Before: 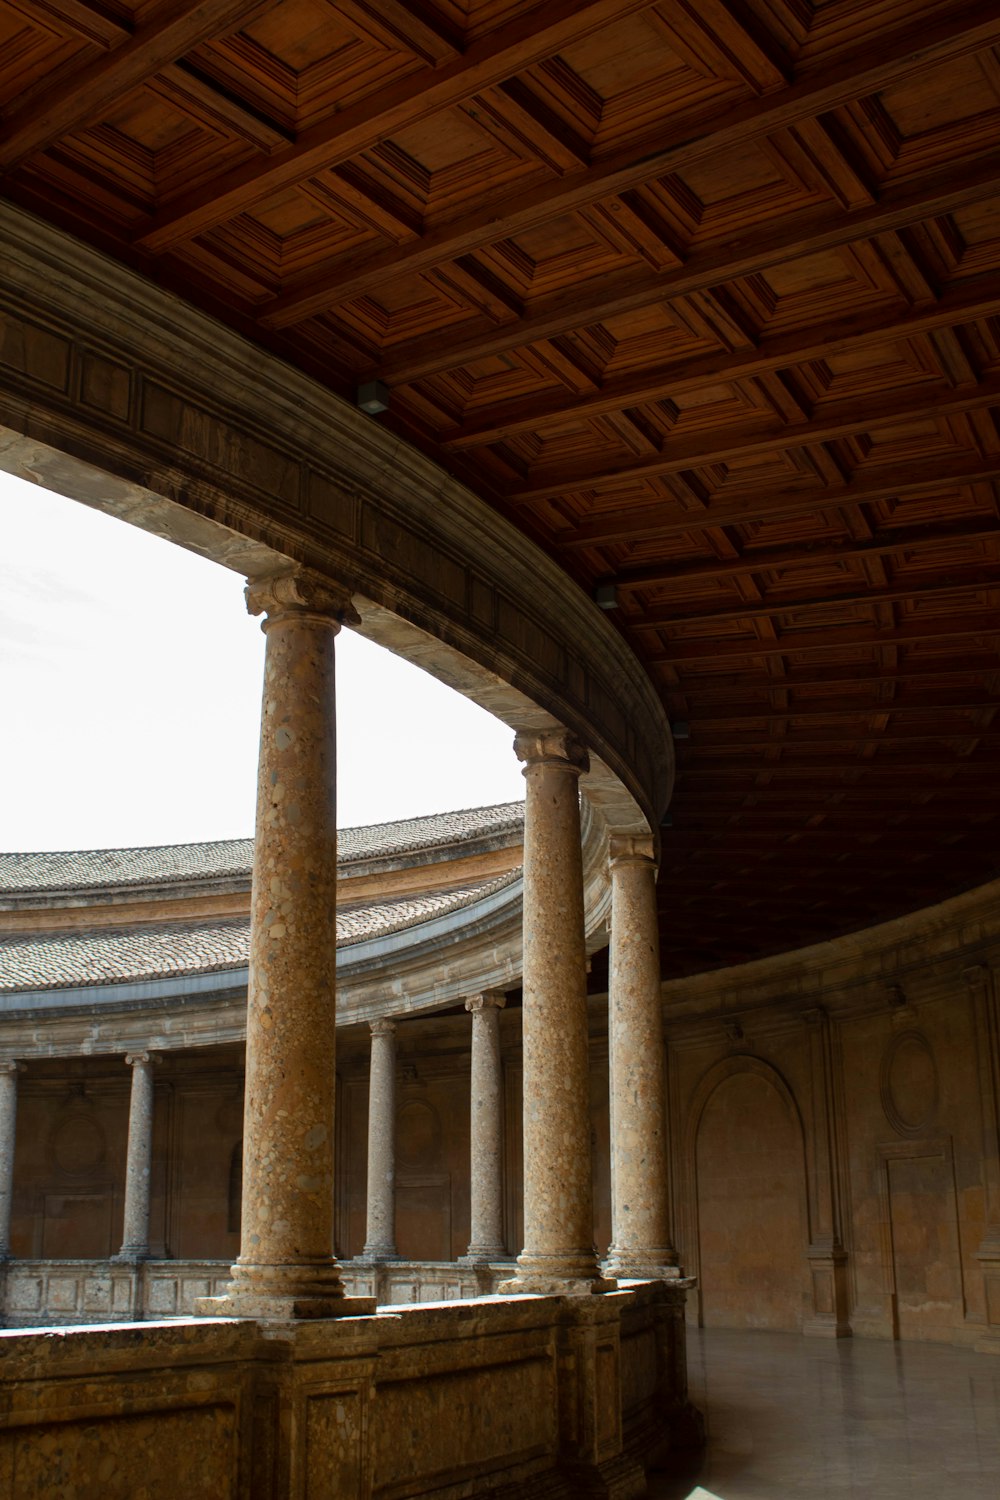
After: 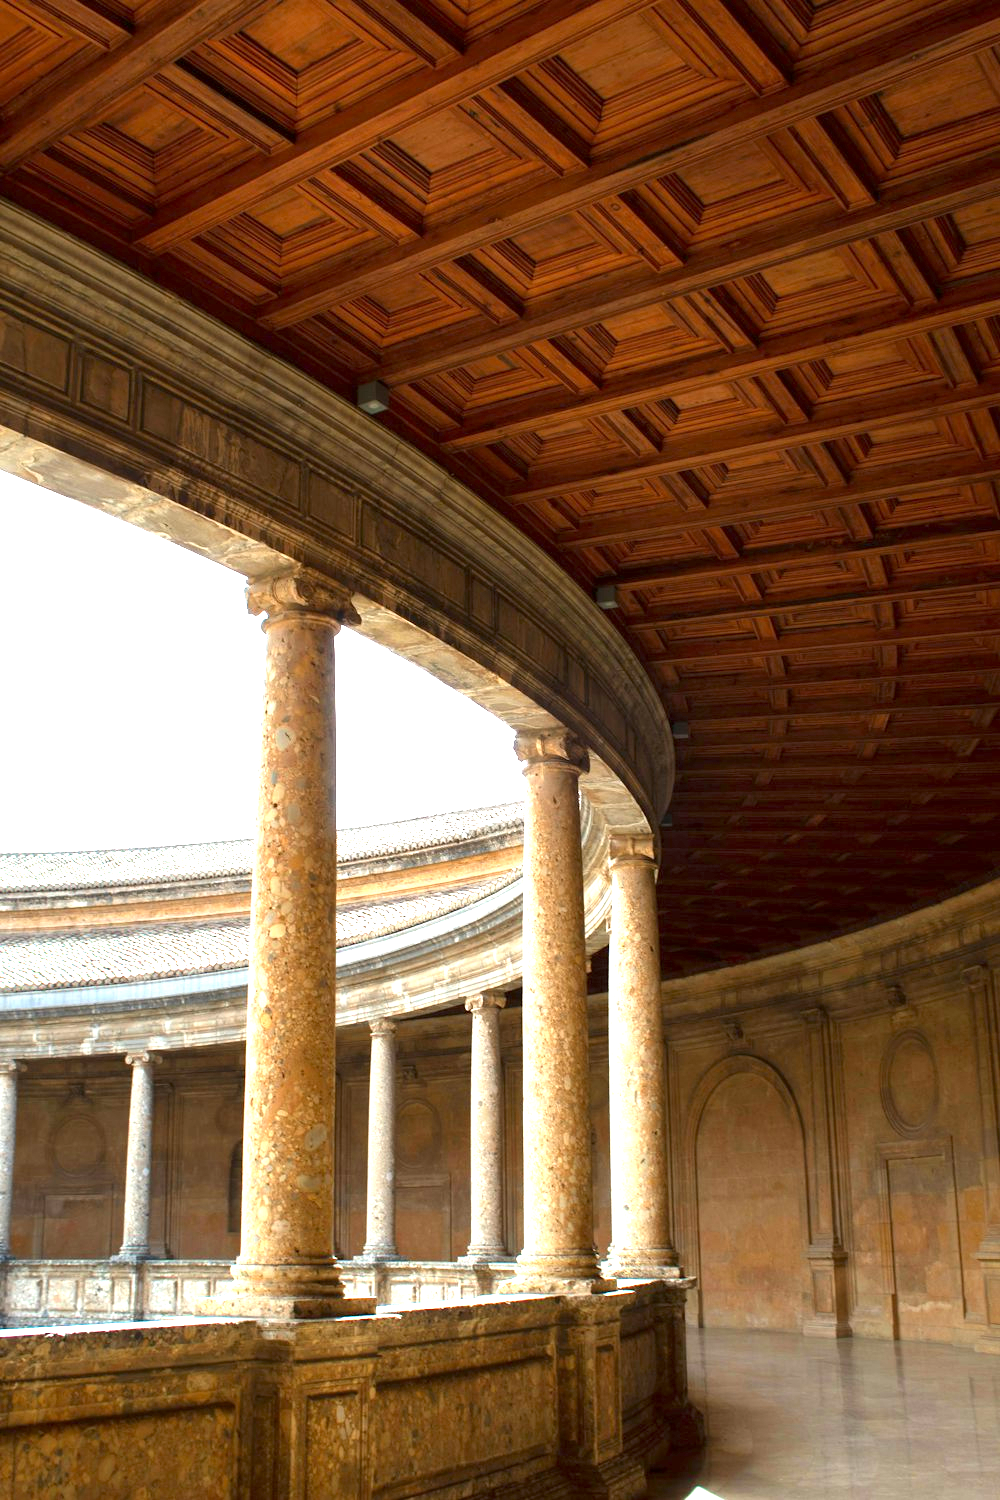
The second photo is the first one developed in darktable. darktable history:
exposure: exposure 2.021 EV, compensate highlight preservation false
